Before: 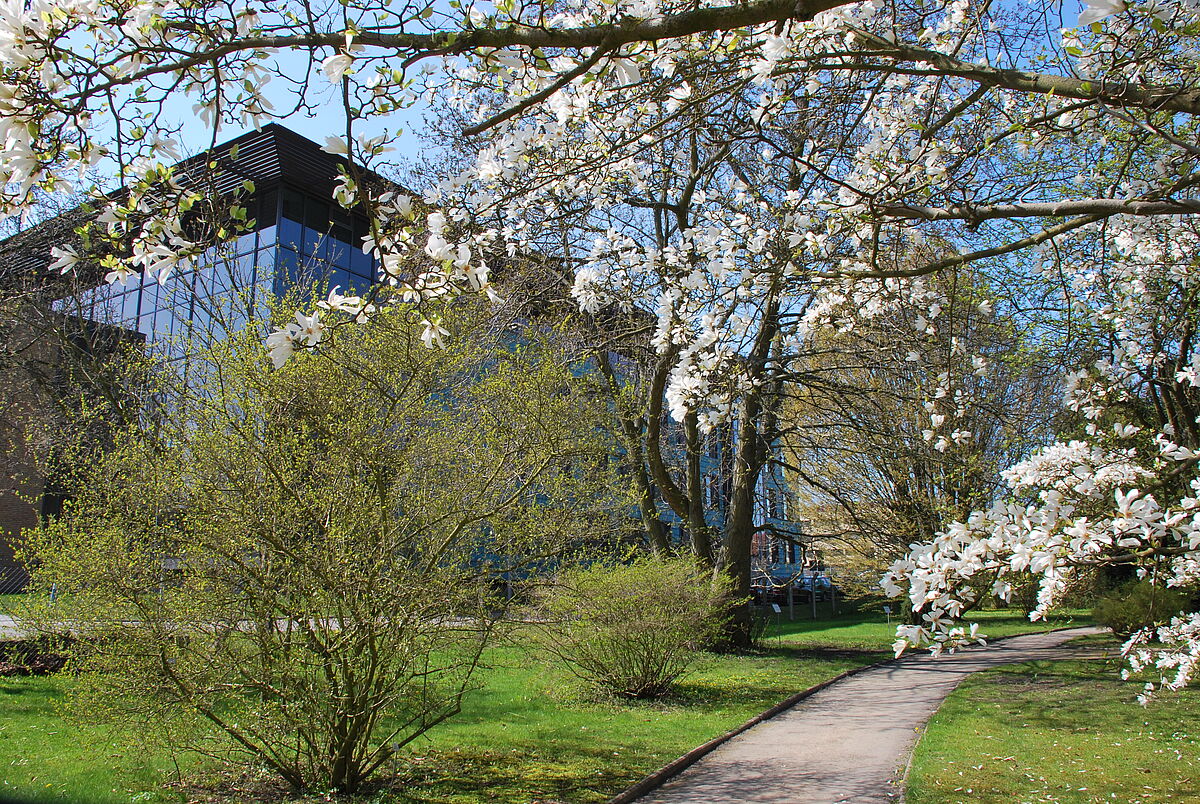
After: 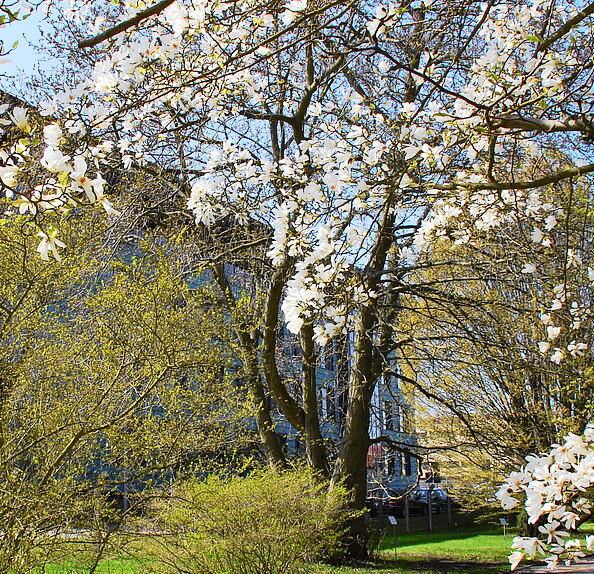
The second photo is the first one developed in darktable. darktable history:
crop: left 32.075%, top 10.976%, right 18.355%, bottom 17.596%
exposure: exposure 0.15 EV, compensate highlight preservation false
tone curve: curves: ch0 [(0, 0.006) (0.037, 0.022) (0.123, 0.105) (0.19, 0.173) (0.277, 0.279) (0.474, 0.517) (0.597, 0.662) (0.687, 0.774) (0.855, 0.891) (1, 0.982)]; ch1 [(0, 0) (0.243, 0.245) (0.422, 0.415) (0.493, 0.498) (0.508, 0.503) (0.531, 0.55) (0.551, 0.582) (0.626, 0.672) (0.694, 0.732) (1, 1)]; ch2 [(0, 0) (0.249, 0.216) (0.356, 0.329) (0.424, 0.442) (0.476, 0.477) (0.498, 0.503) (0.517, 0.524) (0.532, 0.547) (0.562, 0.592) (0.614, 0.657) (0.706, 0.748) (0.808, 0.809) (0.991, 0.968)], color space Lab, independent channels, preserve colors none
